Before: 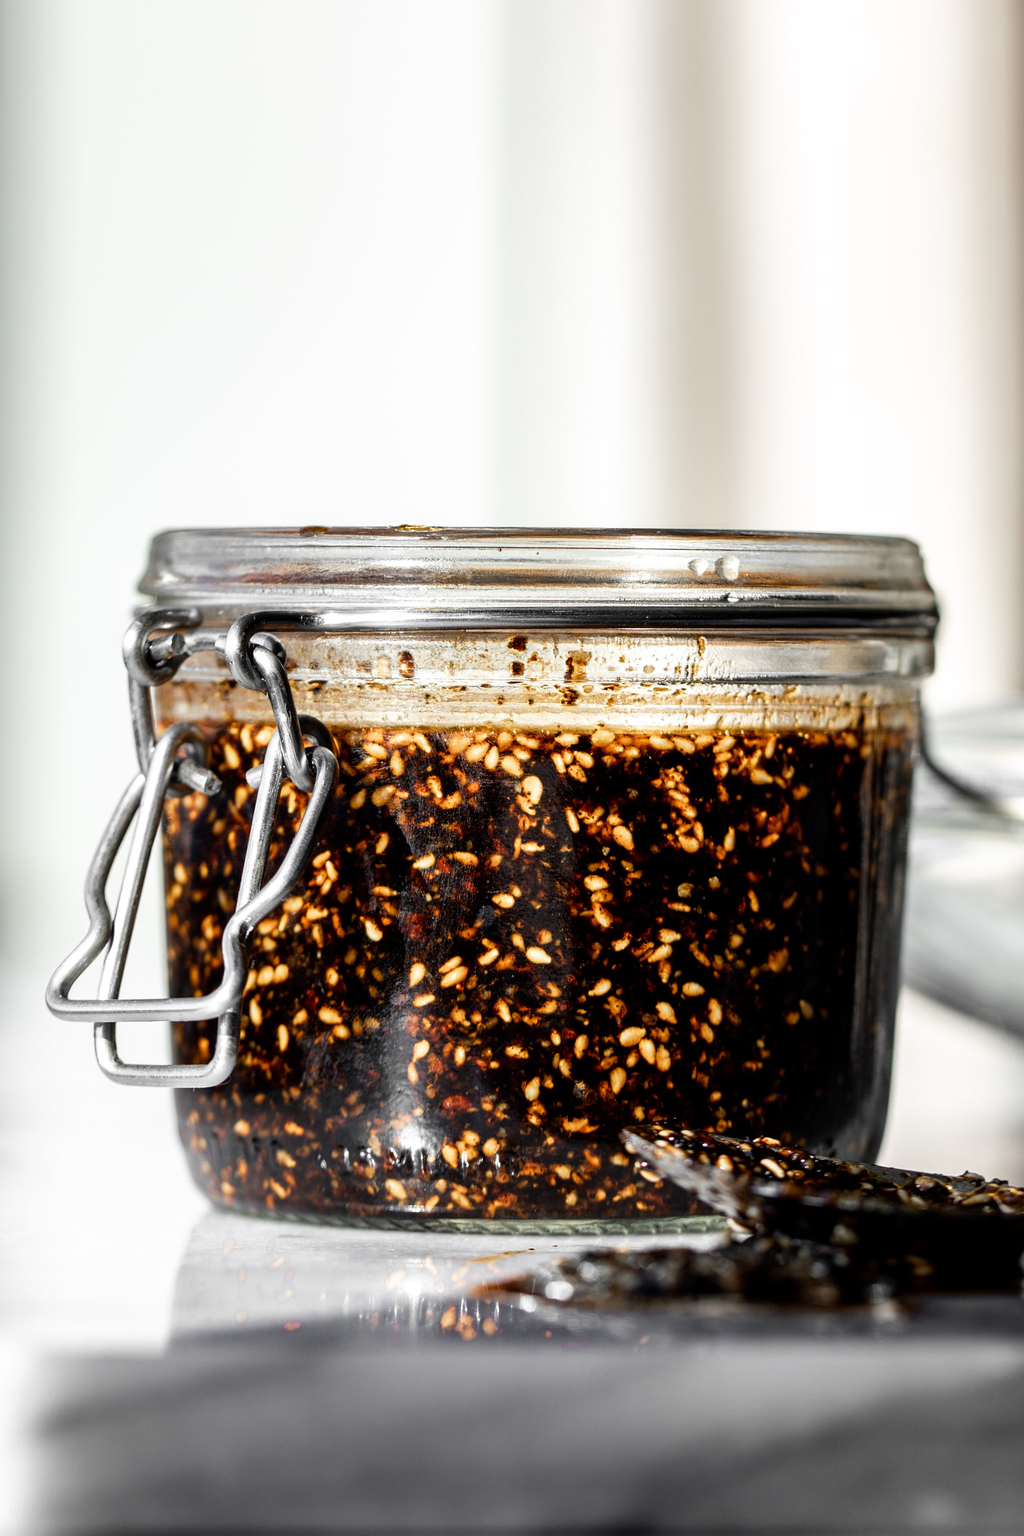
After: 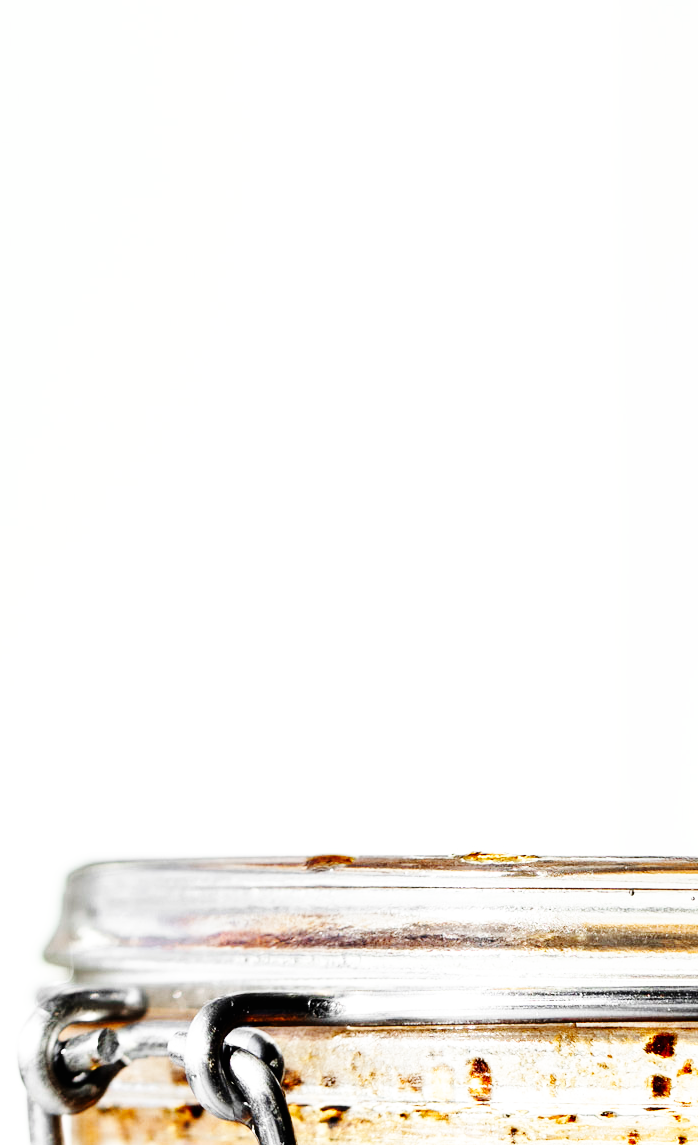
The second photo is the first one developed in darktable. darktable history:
exposure: black level correction 0.002, compensate highlight preservation false
crop and rotate: left 10.936%, top 0.095%, right 47.19%, bottom 54.086%
base curve: curves: ch0 [(0, 0) (0, 0) (0.002, 0.001) (0.008, 0.003) (0.019, 0.011) (0.037, 0.037) (0.064, 0.11) (0.102, 0.232) (0.152, 0.379) (0.216, 0.524) (0.296, 0.665) (0.394, 0.789) (0.512, 0.881) (0.651, 0.945) (0.813, 0.986) (1, 1)], preserve colors none
